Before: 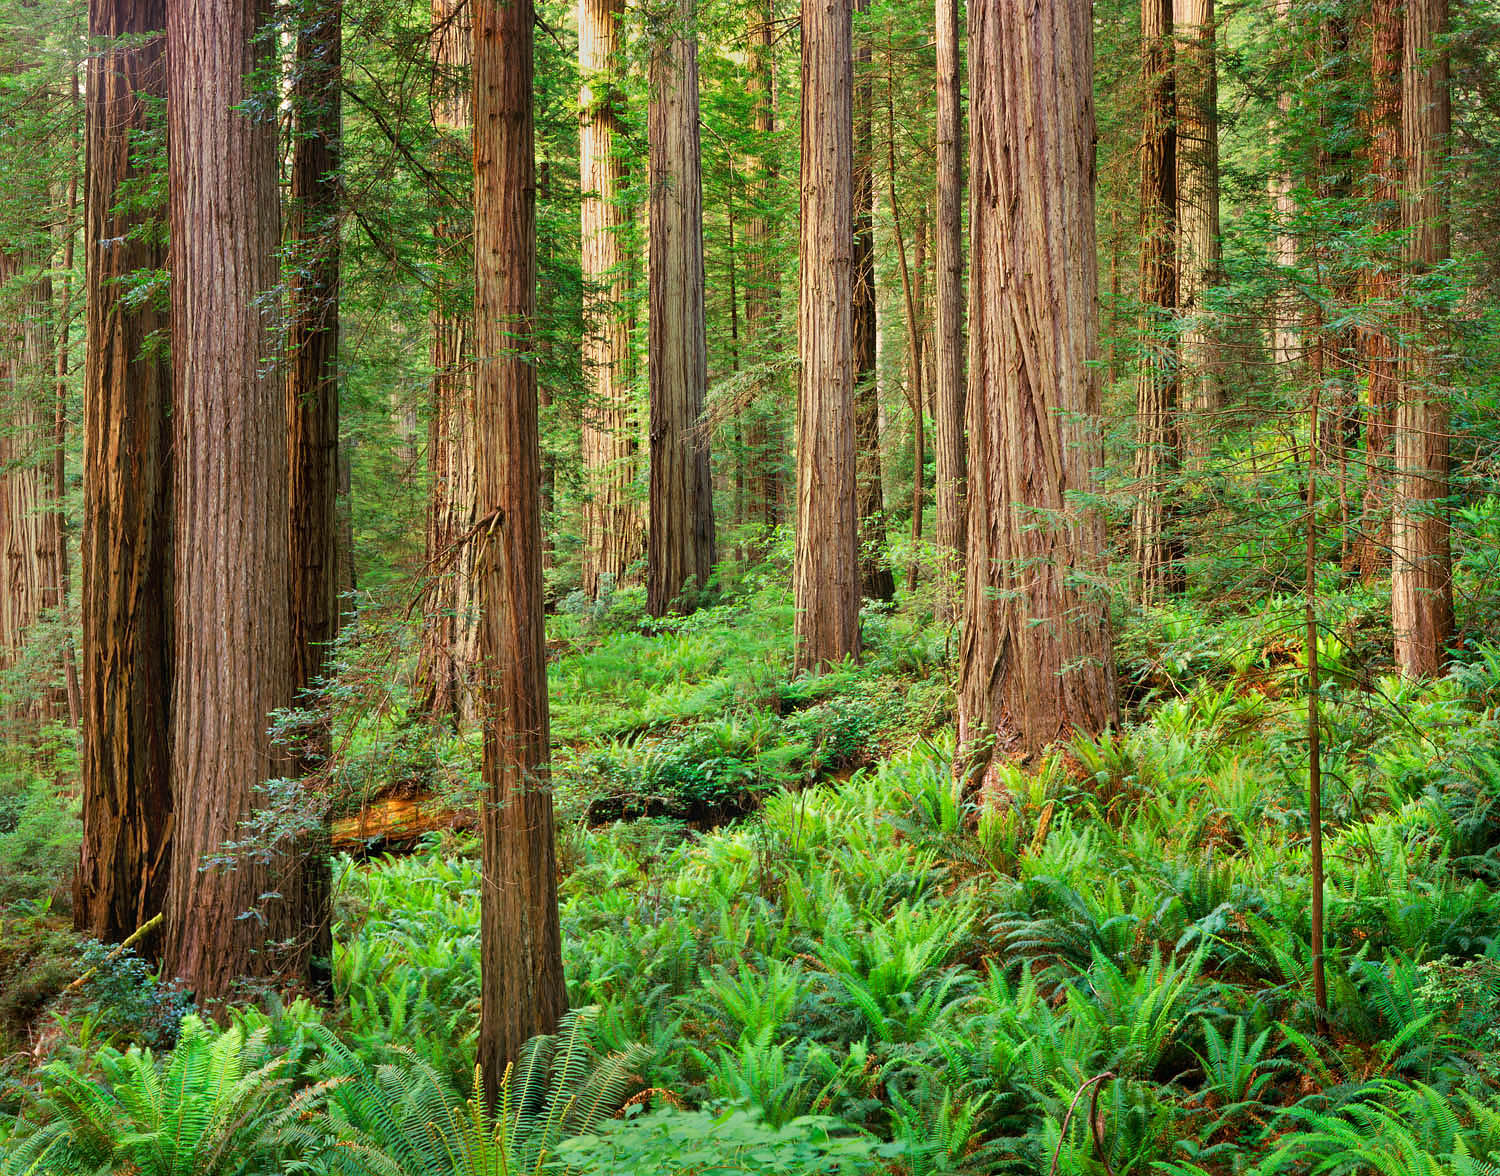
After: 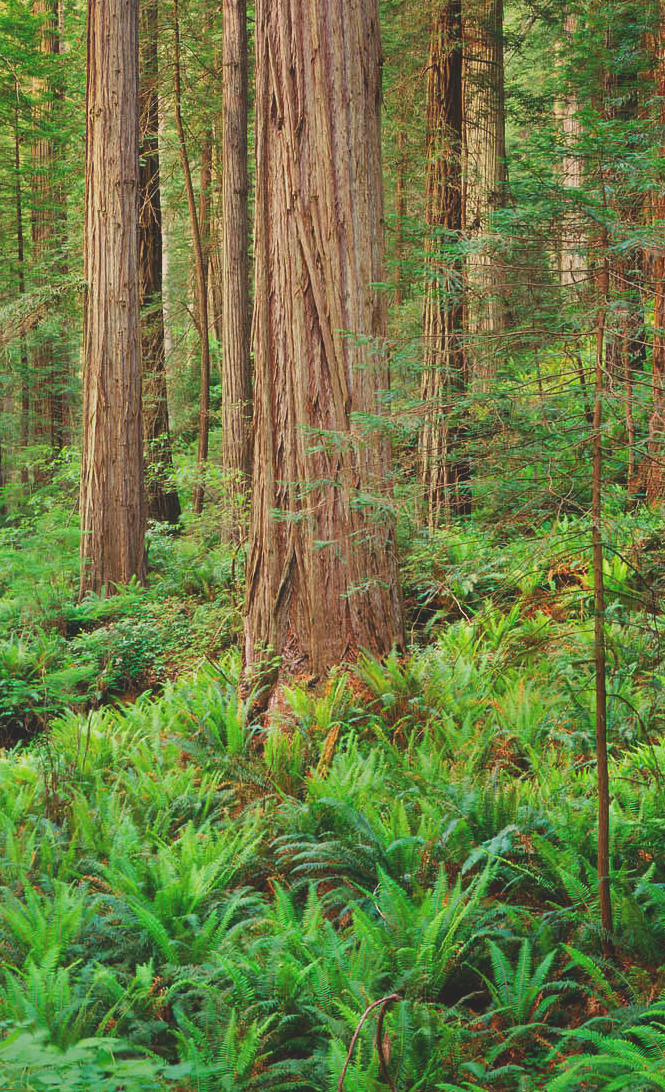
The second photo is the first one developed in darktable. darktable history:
crop: left 47.628%, top 6.643%, right 7.874%
exposure: black level correction -0.015, exposure -0.125 EV, compensate highlight preservation false
color balance rgb: contrast -10%
